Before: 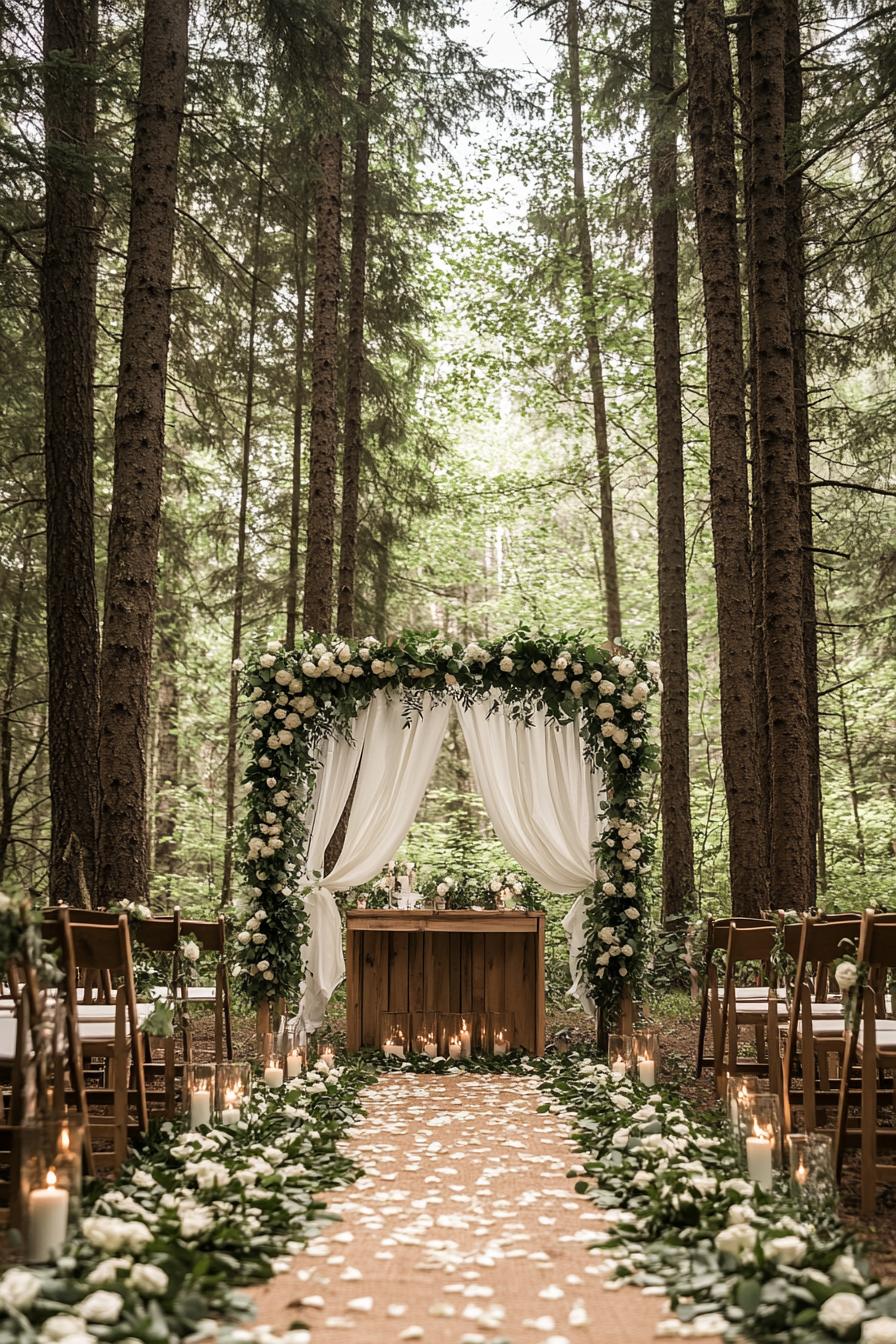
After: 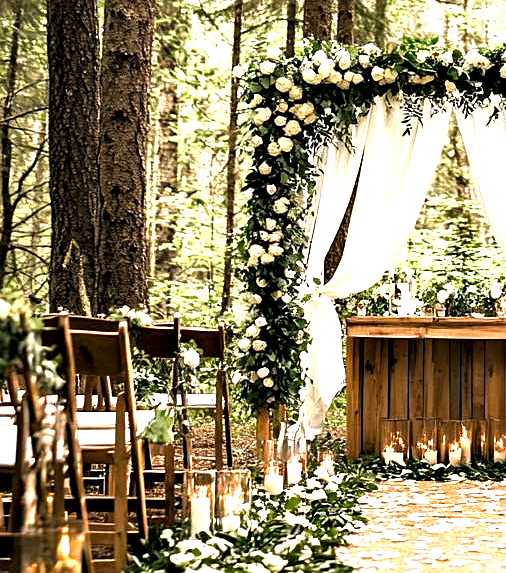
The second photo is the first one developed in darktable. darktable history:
color balance rgb: shadows lift › chroma 2.024%, shadows lift › hue 214.87°, perceptual saturation grading › global saturation 19.387%, global vibrance 10.902%
sharpen: amount 0.211
exposure: black level correction 0, exposure 1.286 EV, compensate highlight preservation false
contrast equalizer: octaves 7, y [[0.6 ×6], [0.55 ×6], [0 ×6], [0 ×6], [0 ×6]]
crop: top 44.145%, right 43.461%, bottom 13.213%
